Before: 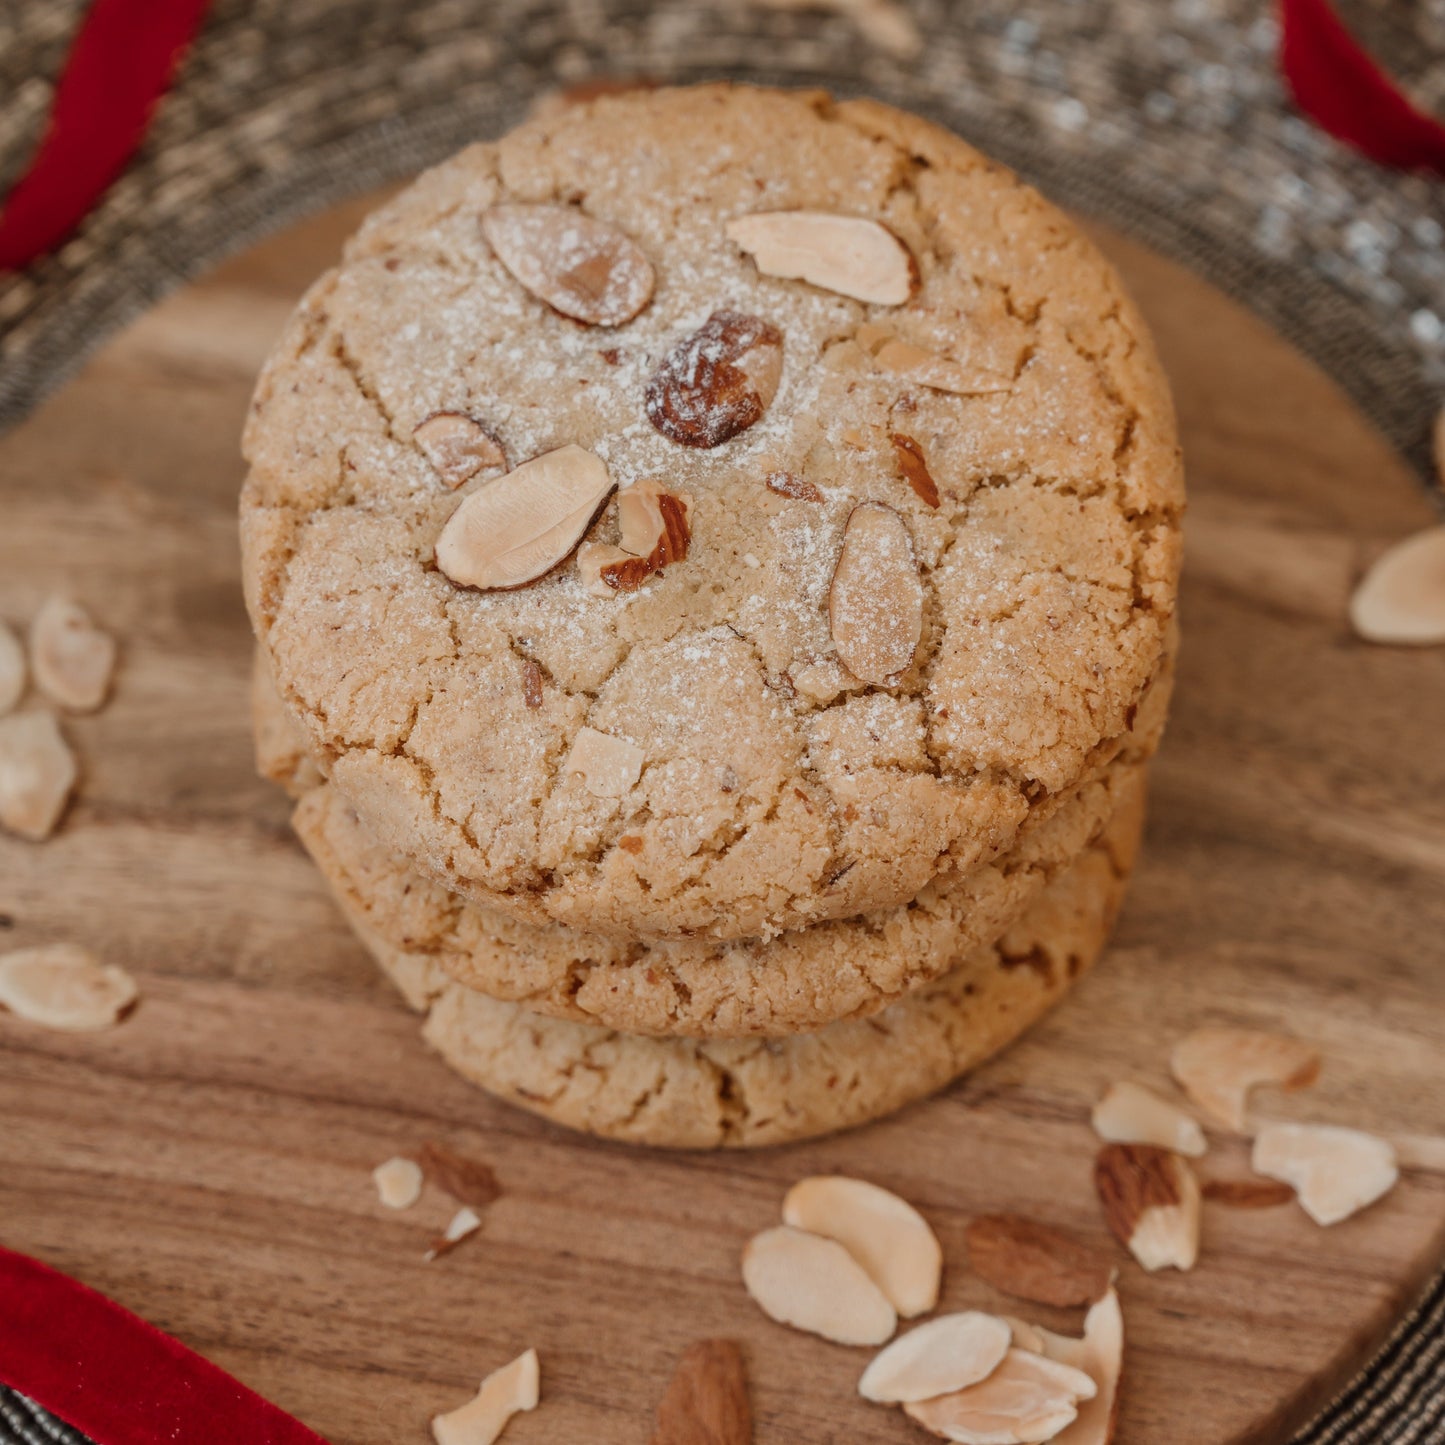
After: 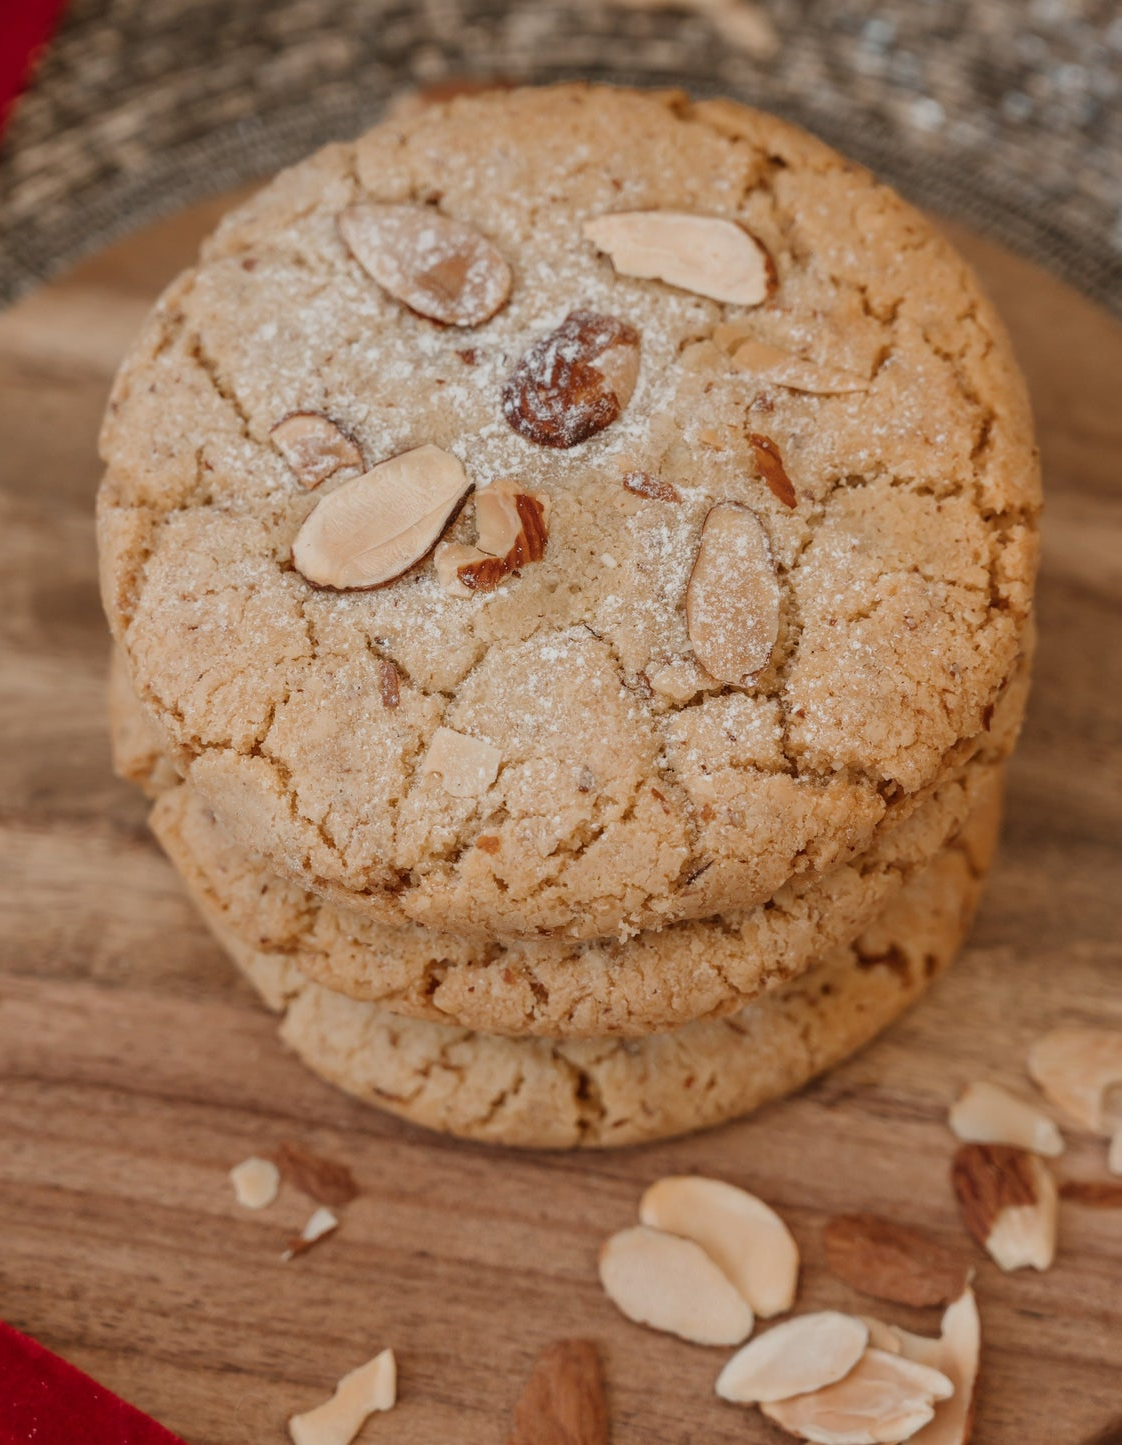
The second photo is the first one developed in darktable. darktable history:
crop: left 9.896%, right 12.45%
